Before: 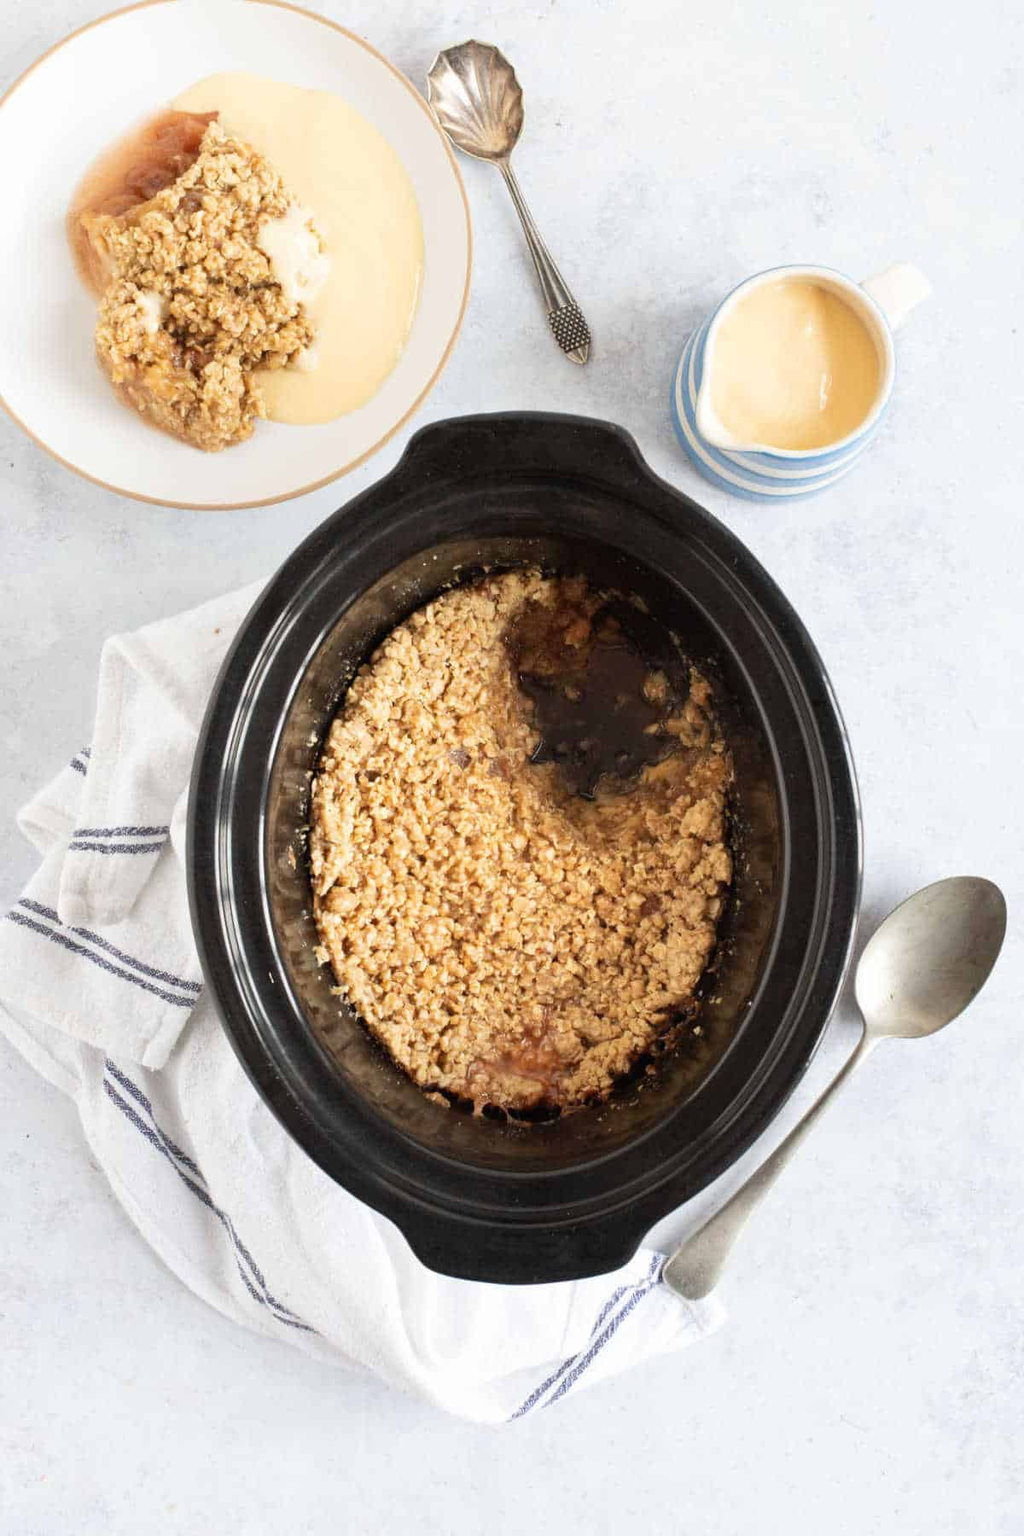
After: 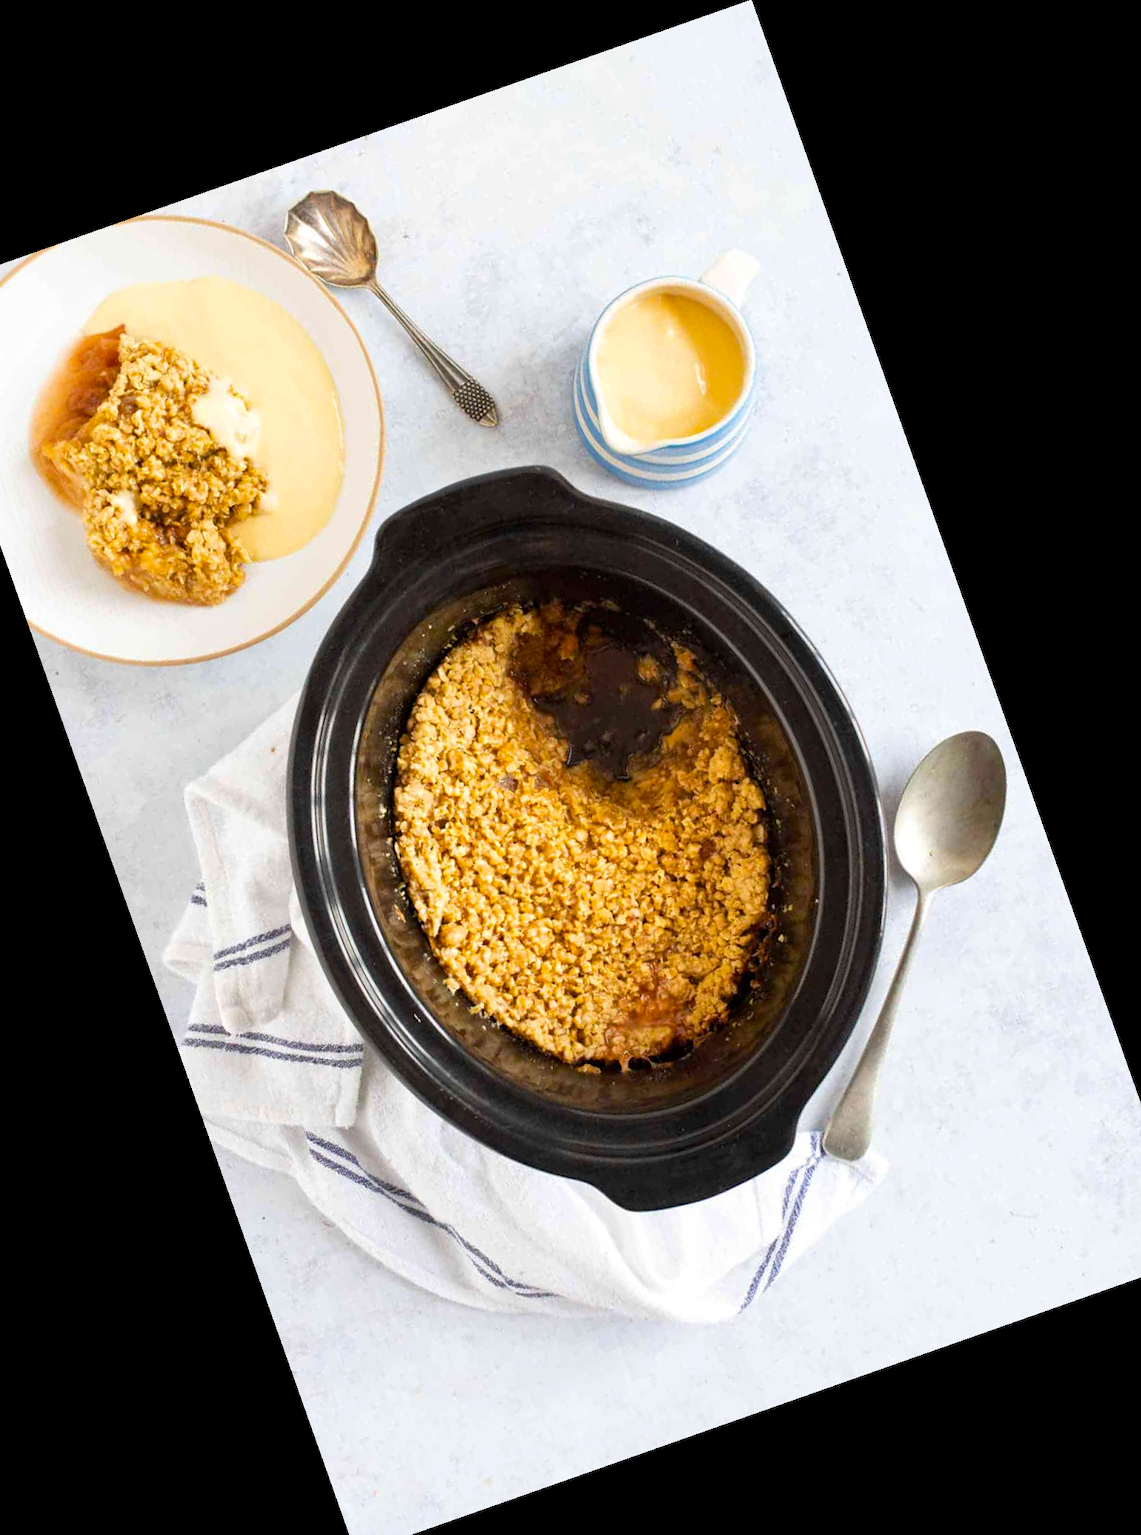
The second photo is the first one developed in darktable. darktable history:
crop and rotate: angle 19.43°, left 6.812%, right 4.125%, bottom 1.087%
color balance rgb: perceptual saturation grading › global saturation 40%, global vibrance 15%
local contrast: mode bilateral grid, contrast 20, coarseness 50, detail 120%, midtone range 0.2
